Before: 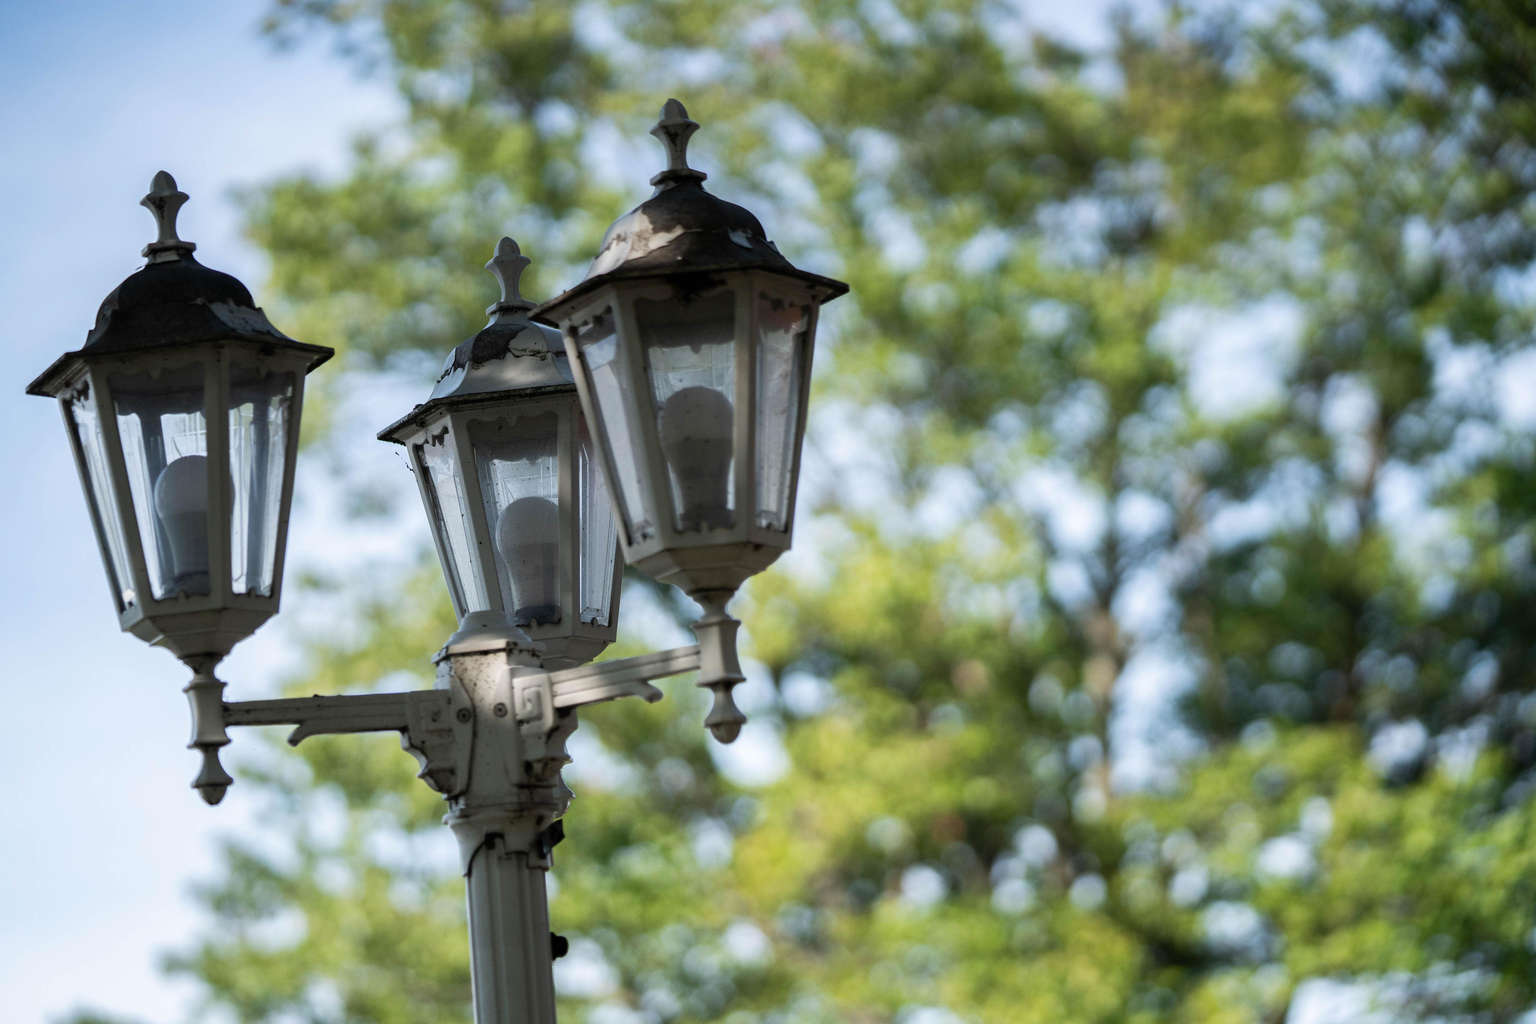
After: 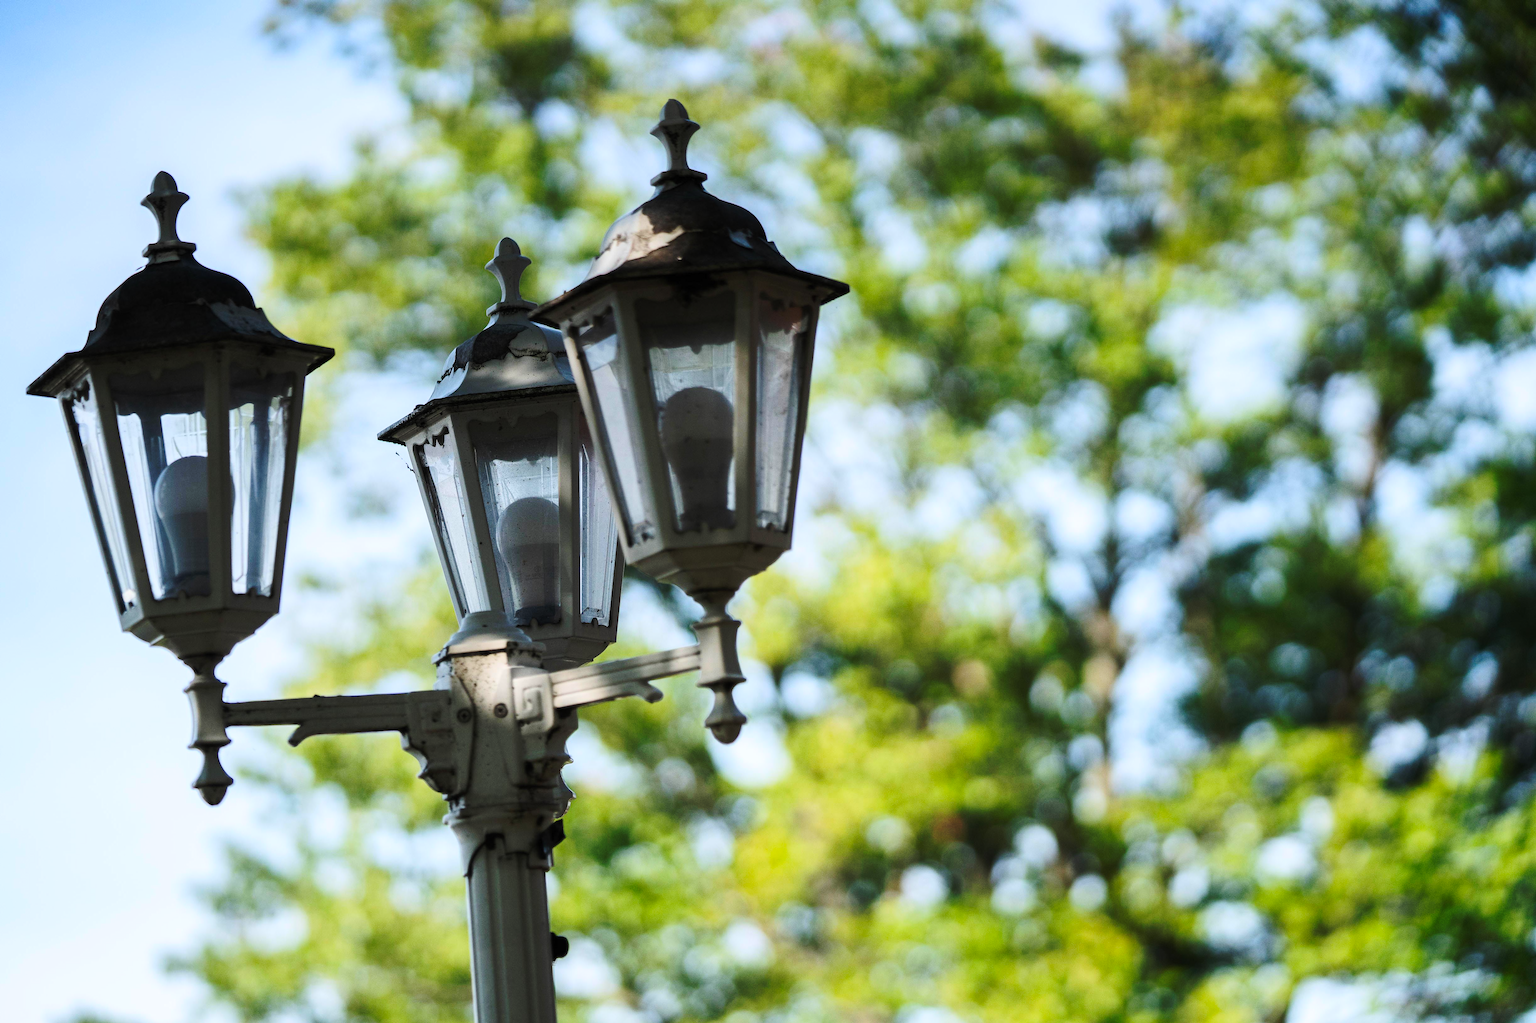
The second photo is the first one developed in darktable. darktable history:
contrast brightness saturation: contrast 0.196, brightness 0.156, saturation 0.223
base curve: curves: ch0 [(0, 0) (0.073, 0.04) (0.157, 0.139) (0.492, 0.492) (0.758, 0.758) (1, 1)], preserve colors none
